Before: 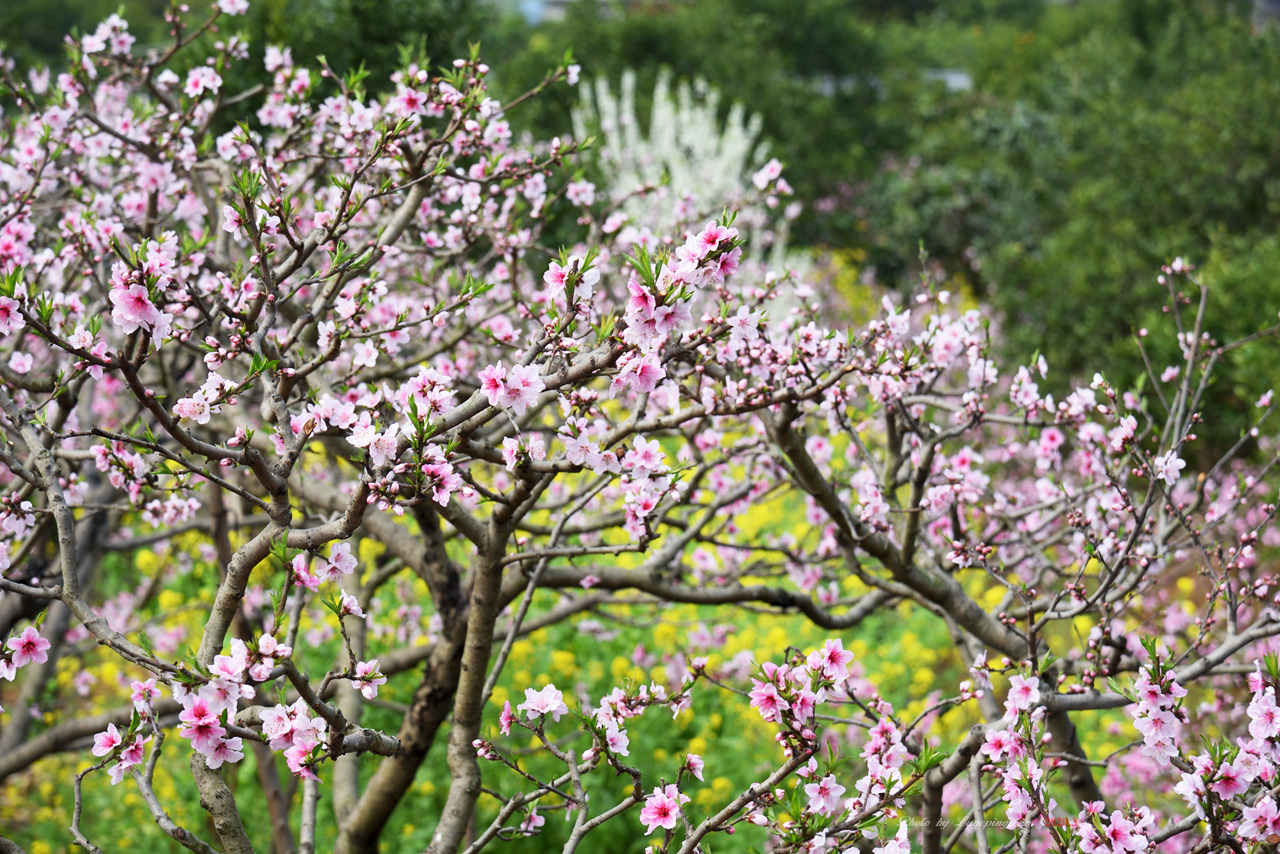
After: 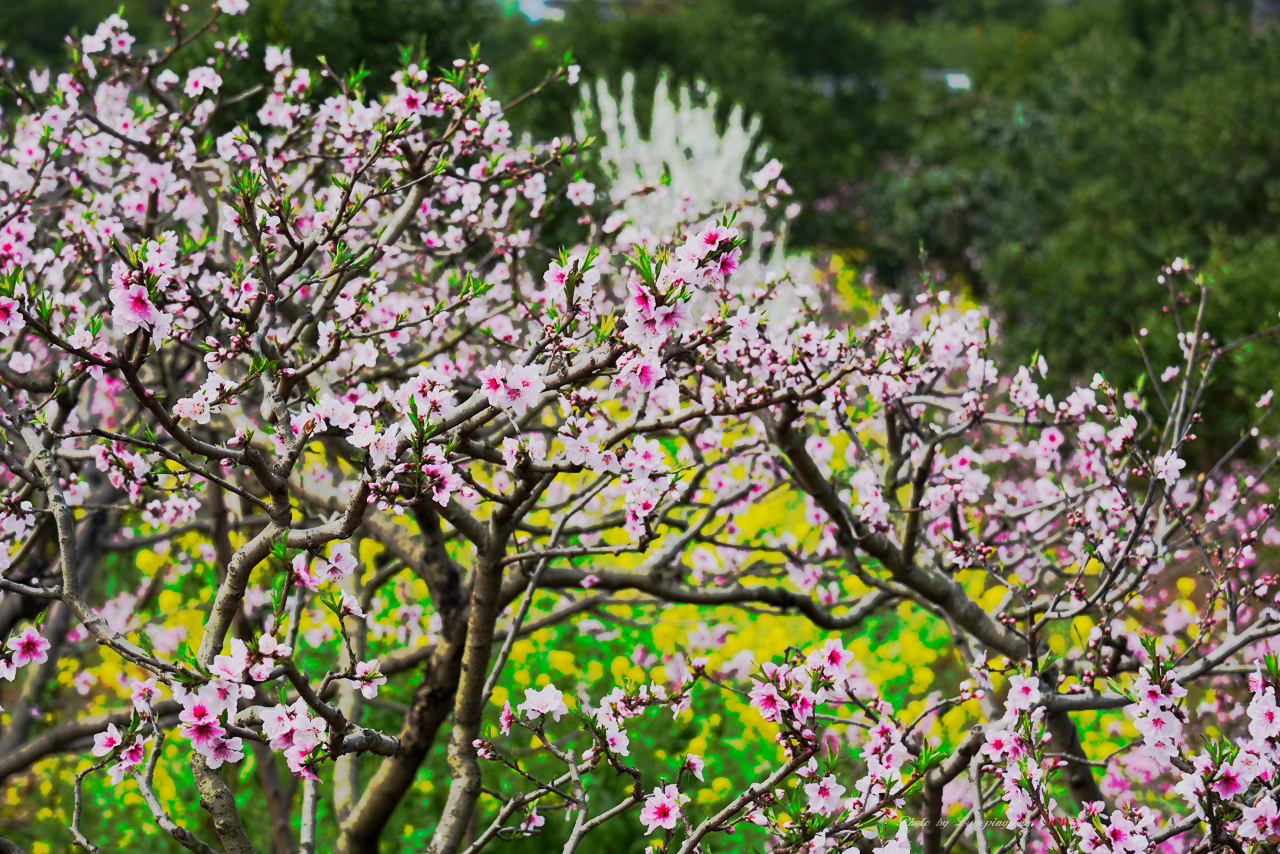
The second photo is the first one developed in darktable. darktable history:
contrast brightness saturation: contrast 0.1, brightness 0.03, saturation 0.09
exposure: black level correction 0, exposure -0.766 EV, compensate highlight preservation false
tone curve: curves: ch0 [(0, 0) (0.003, 0.003) (0.011, 0.011) (0.025, 0.024) (0.044, 0.043) (0.069, 0.067) (0.1, 0.096) (0.136, 0.131) (0.177, 0.171) (0.224, 0.216) (0.277, 0.267) (0.335, 0.323) (0.399, 0.384) (0.468, 0.451) (0.543, 0.678) (0.623, 0.734) (0.709, 0.795) (0.801, 0.859) (0.898, 0.928) (1, 1)], preserve colors none
